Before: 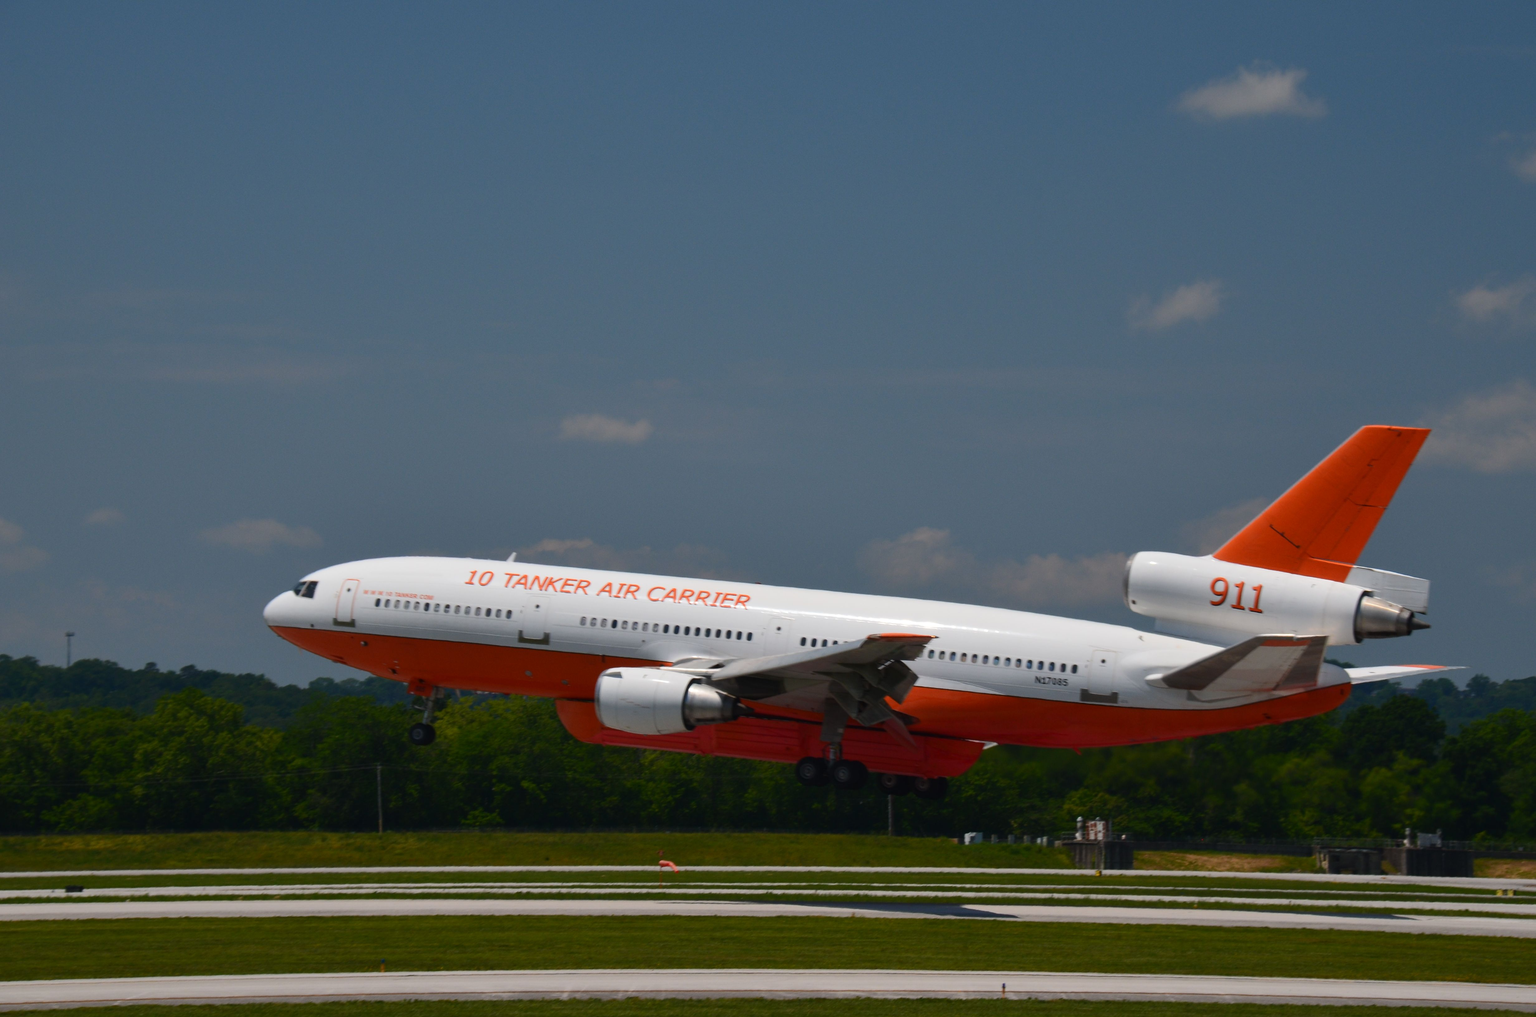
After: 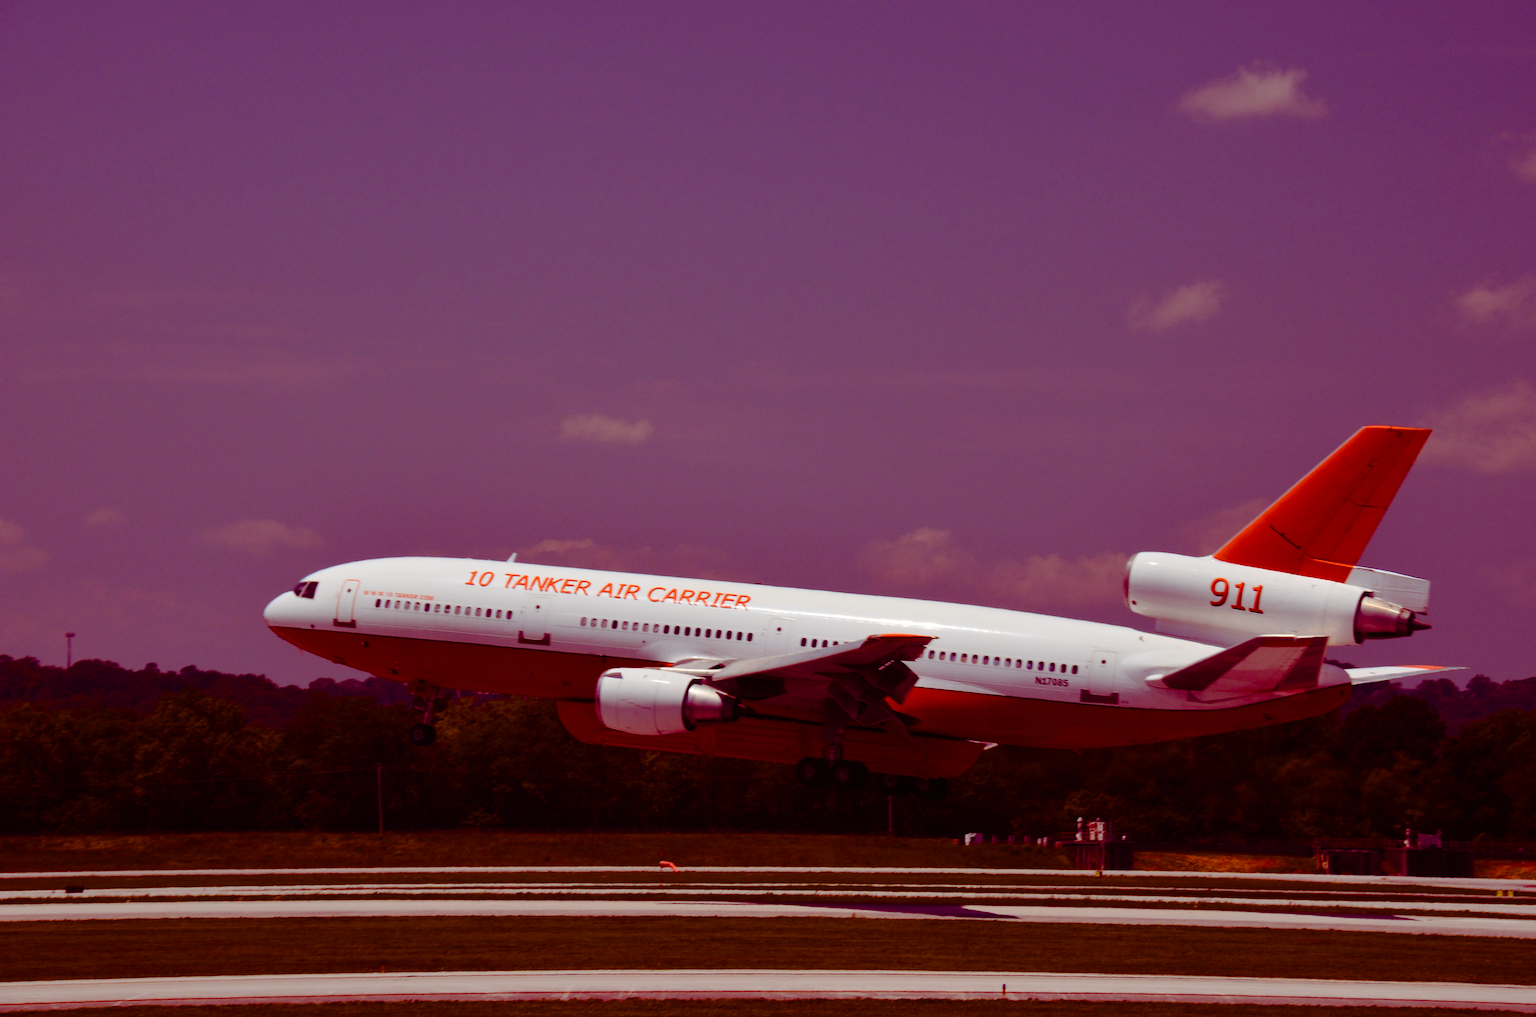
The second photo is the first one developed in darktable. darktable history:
color balance rgb: shadows lift › luminance -19.14%, shadows lift › chroma 35.234%, power › luminance -3.802%, power › chroma 0.539%, power › hue 39.91°, linear chroma grading › global chroma 8.733%, perceptual saturation grading › global saturation 20%, perceptual saturation grading › highlights -14.29%, perceptual saturation grading › shadows 50.061%, global vibrance 5.871%
